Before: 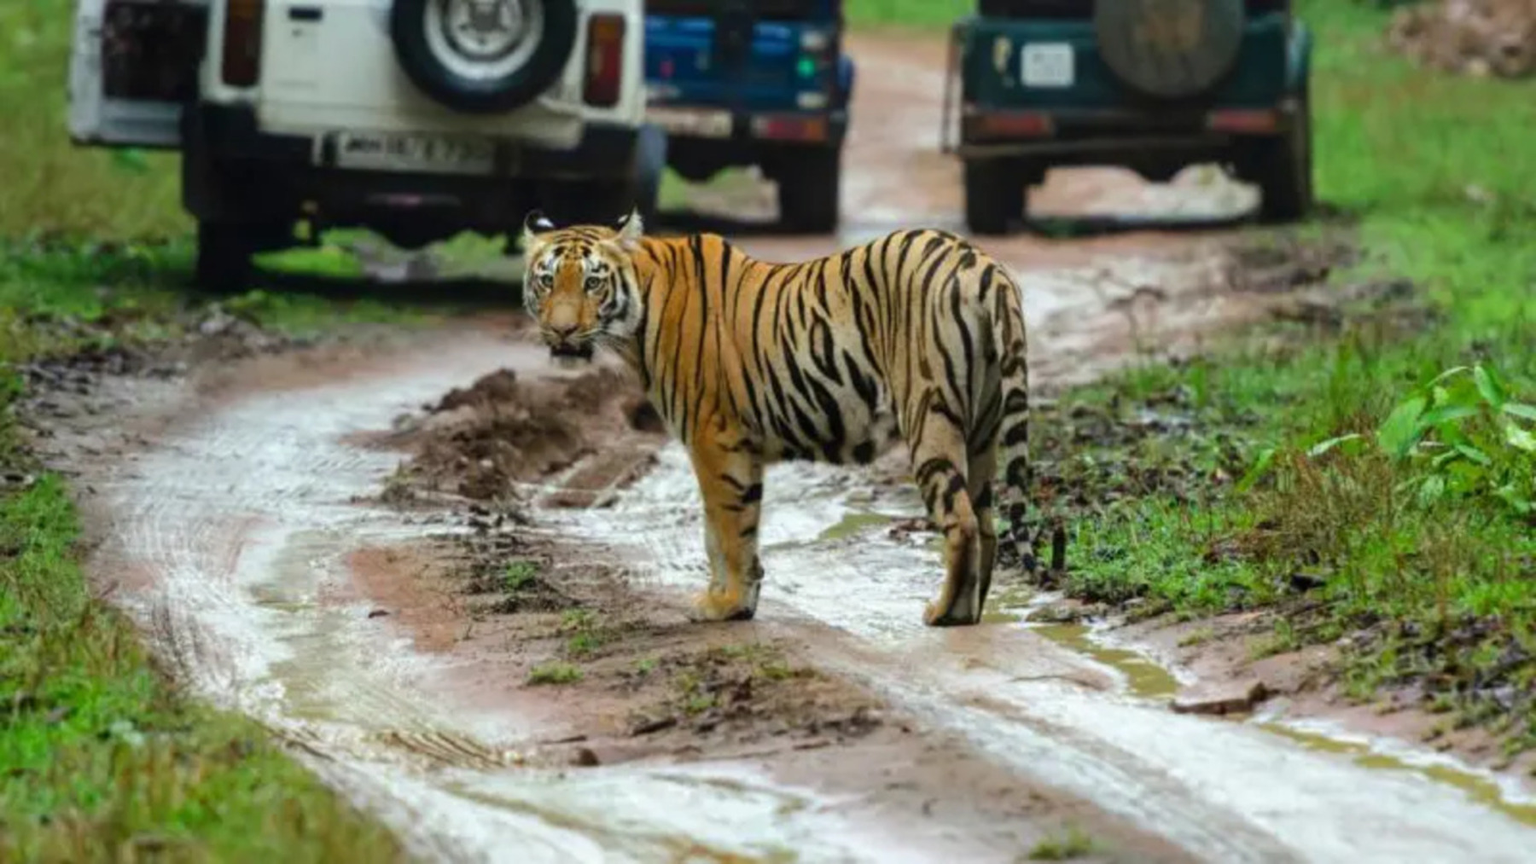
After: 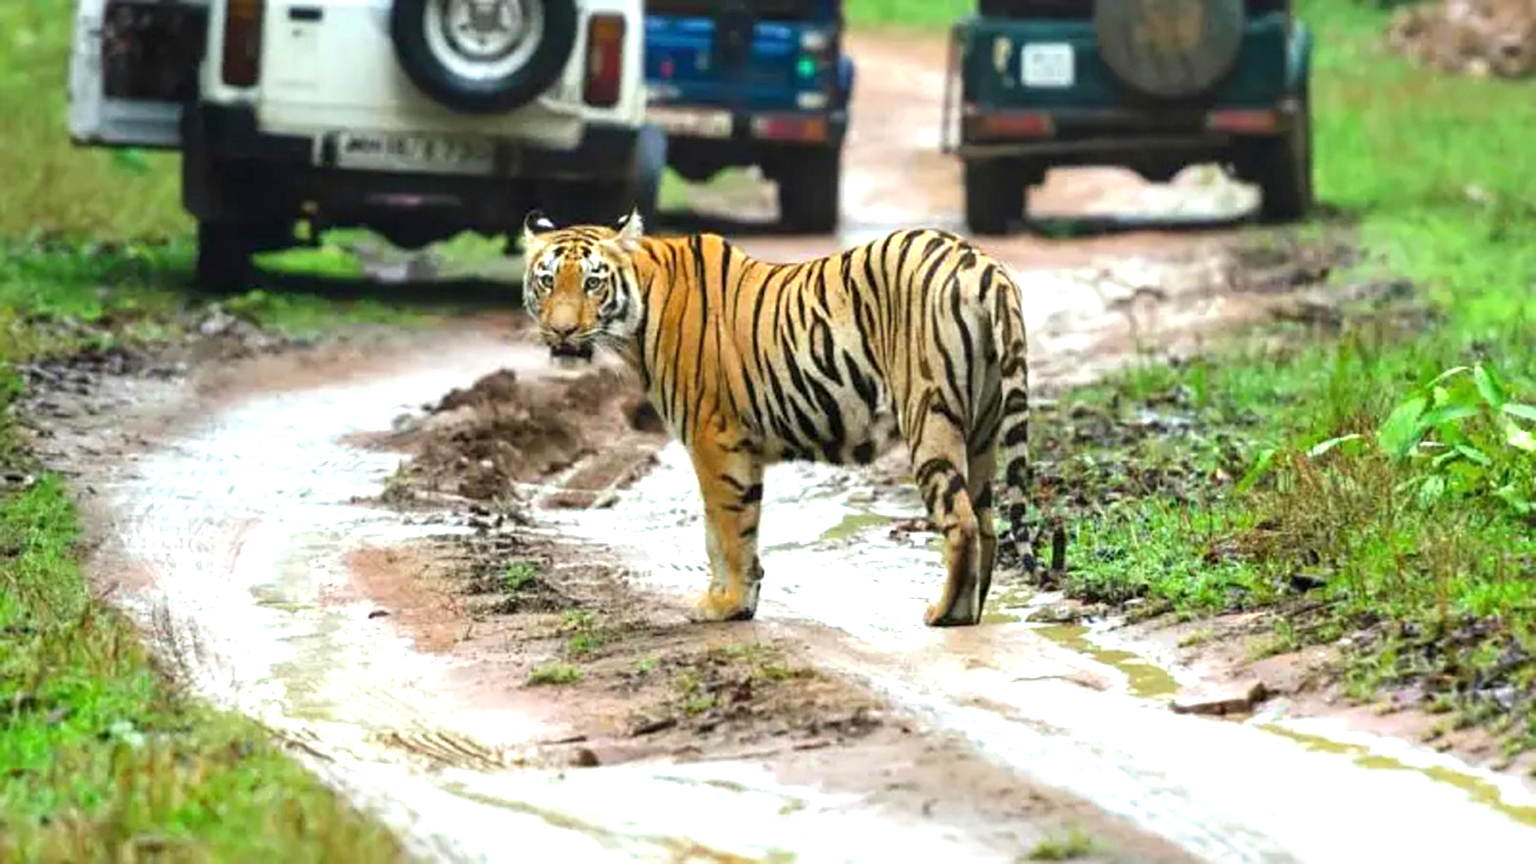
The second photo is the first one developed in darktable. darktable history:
exposure: exposure 0.95 EV, compensate highlight preservation false
sharpen: on, module defaults
